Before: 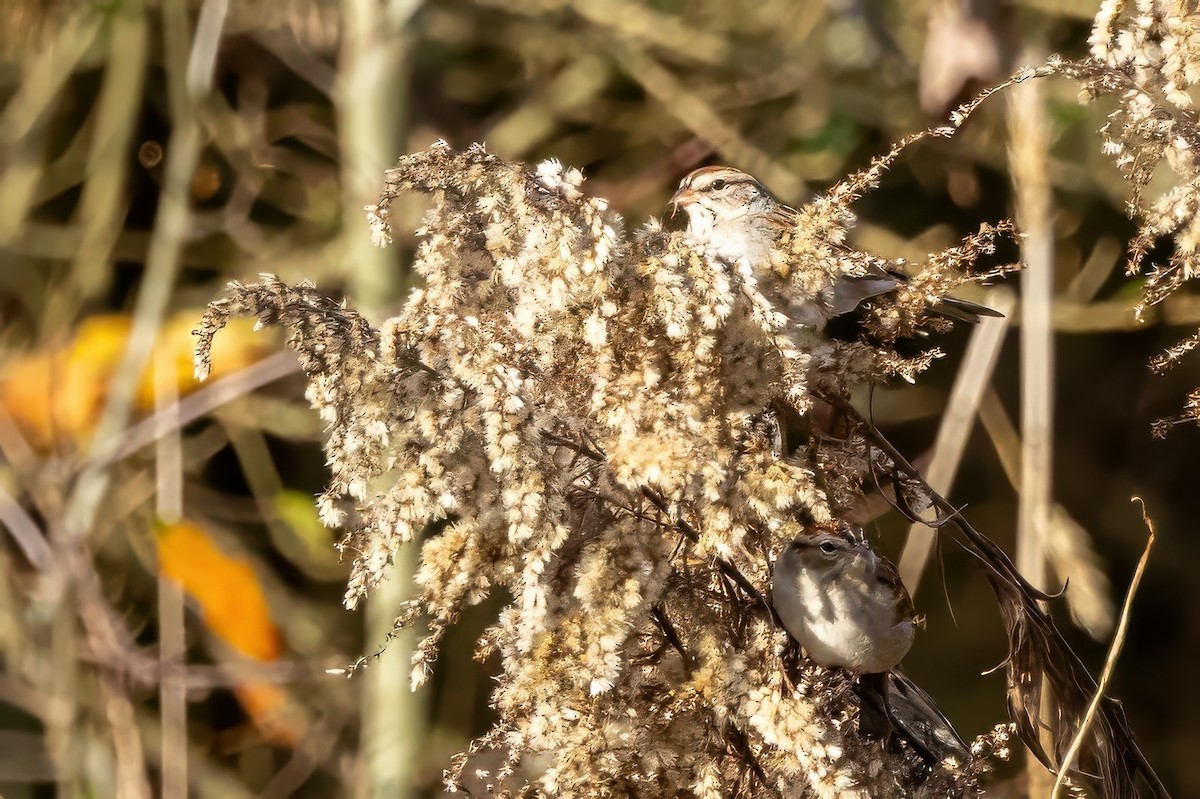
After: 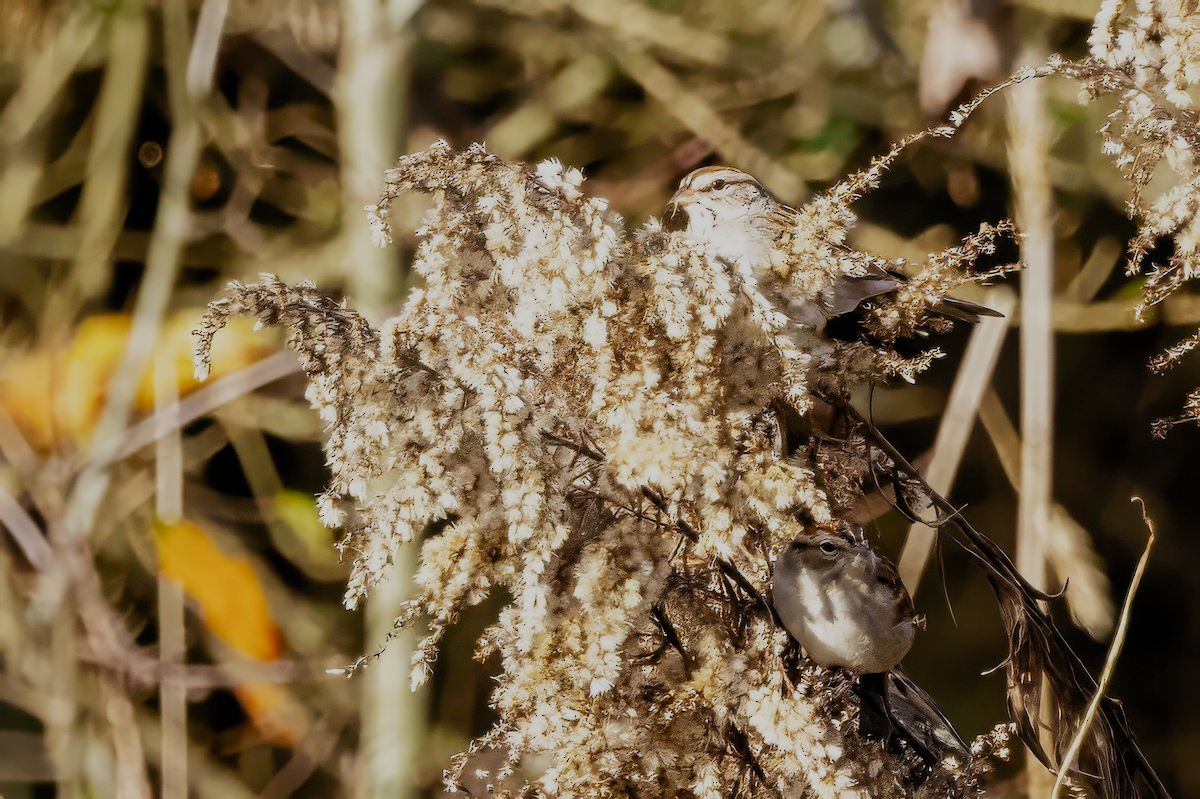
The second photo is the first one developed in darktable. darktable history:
filmic rgb: black relative exposure -7.65 EV, white relative exposure 4.56 EV, hardness 3.61, preserve chrominance no, color science v5 (2021), iterations of high-quality reconstruction 0, contrast in shadows safe, contrast in highlights safe
